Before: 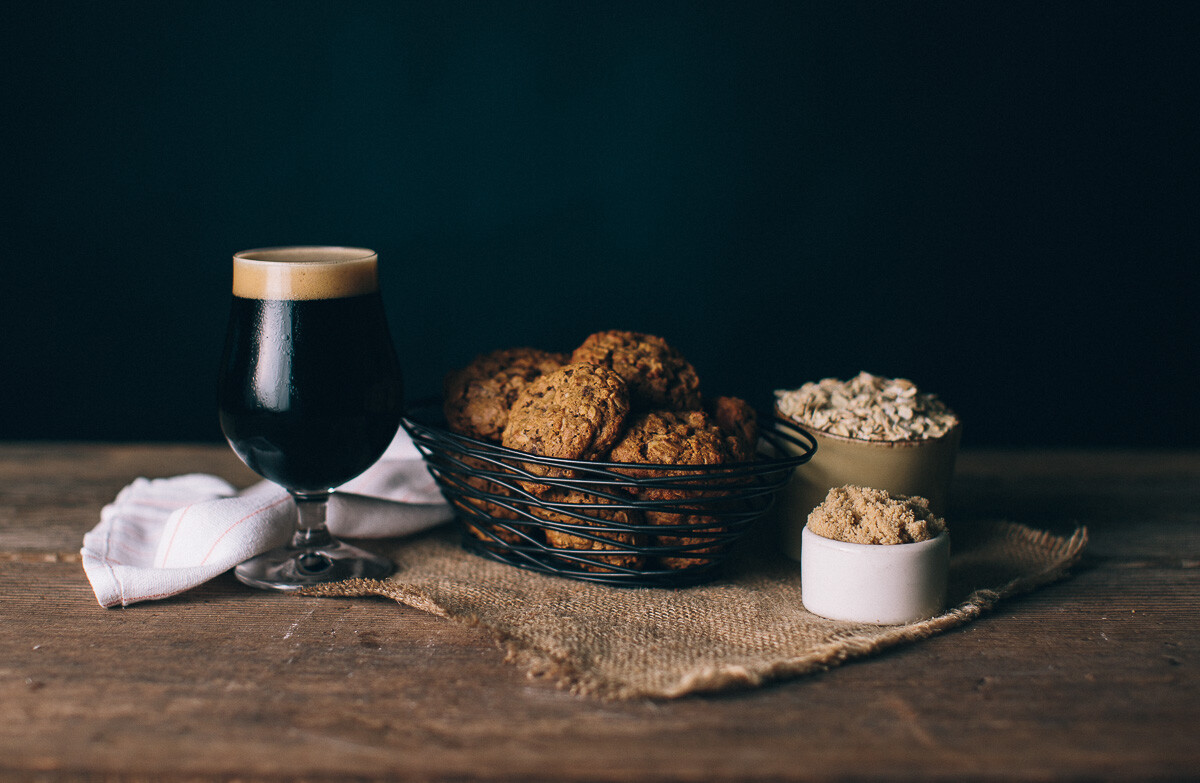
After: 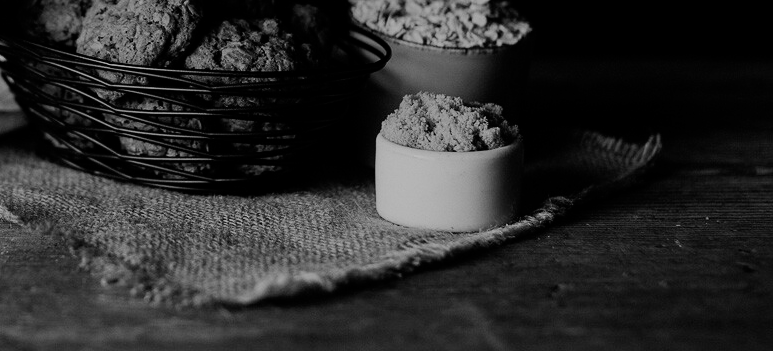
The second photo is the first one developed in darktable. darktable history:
monochrome: size 1
crop and rotate: left 35.509%, top 50.238%, bottom 4.934%
filmic rgb: middle gray luminance 29%, black relative exposure -10.3 EV, white relative exposure 5.5 EV, threshold 6 EV, target black luminance 0%, hardness 3.95, latitude 2.04%, contrast 1.132, highlights saturation mix 5%, shadows ↔ highlights balance 15.11%, preserve chrominance no, color science v3 (2019), use custom middle-gray values true, iterations of high-quality reconstruction 0, enable highlight reconstruction true
